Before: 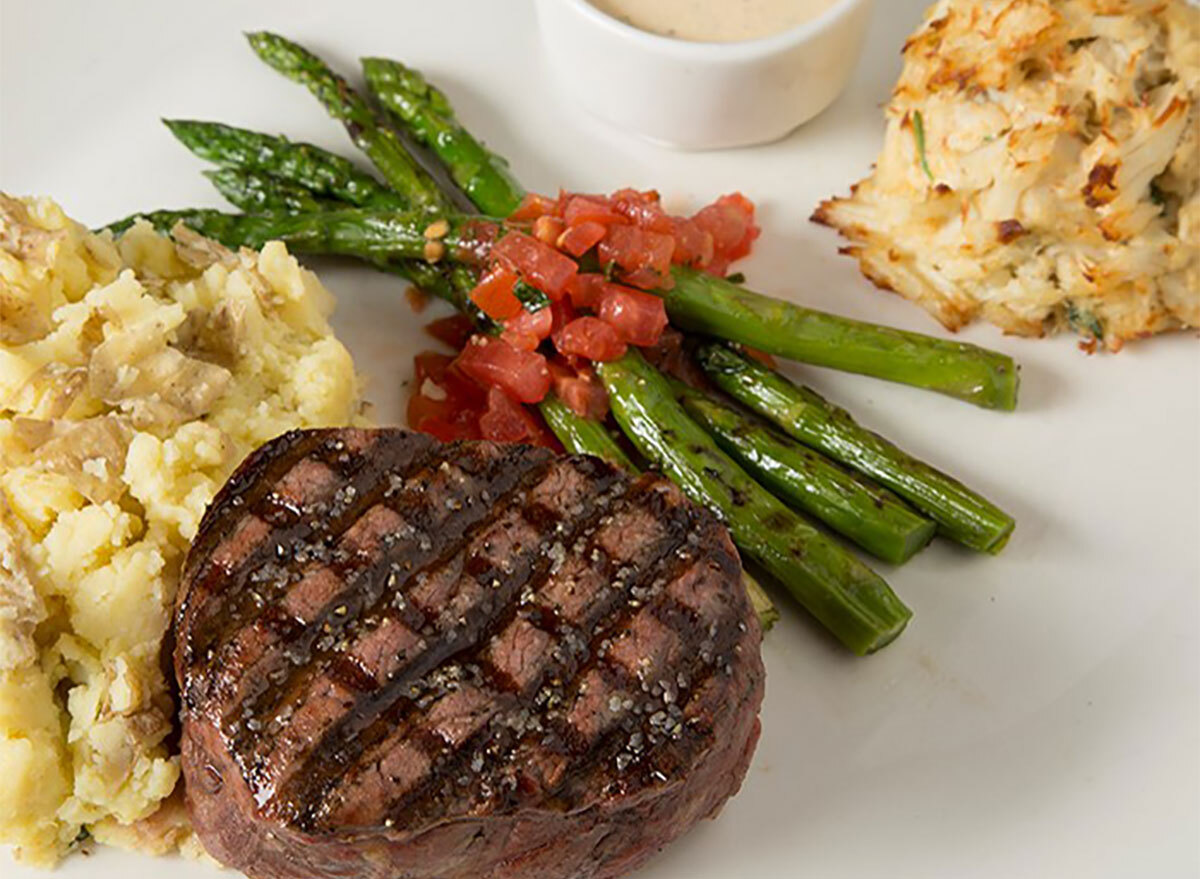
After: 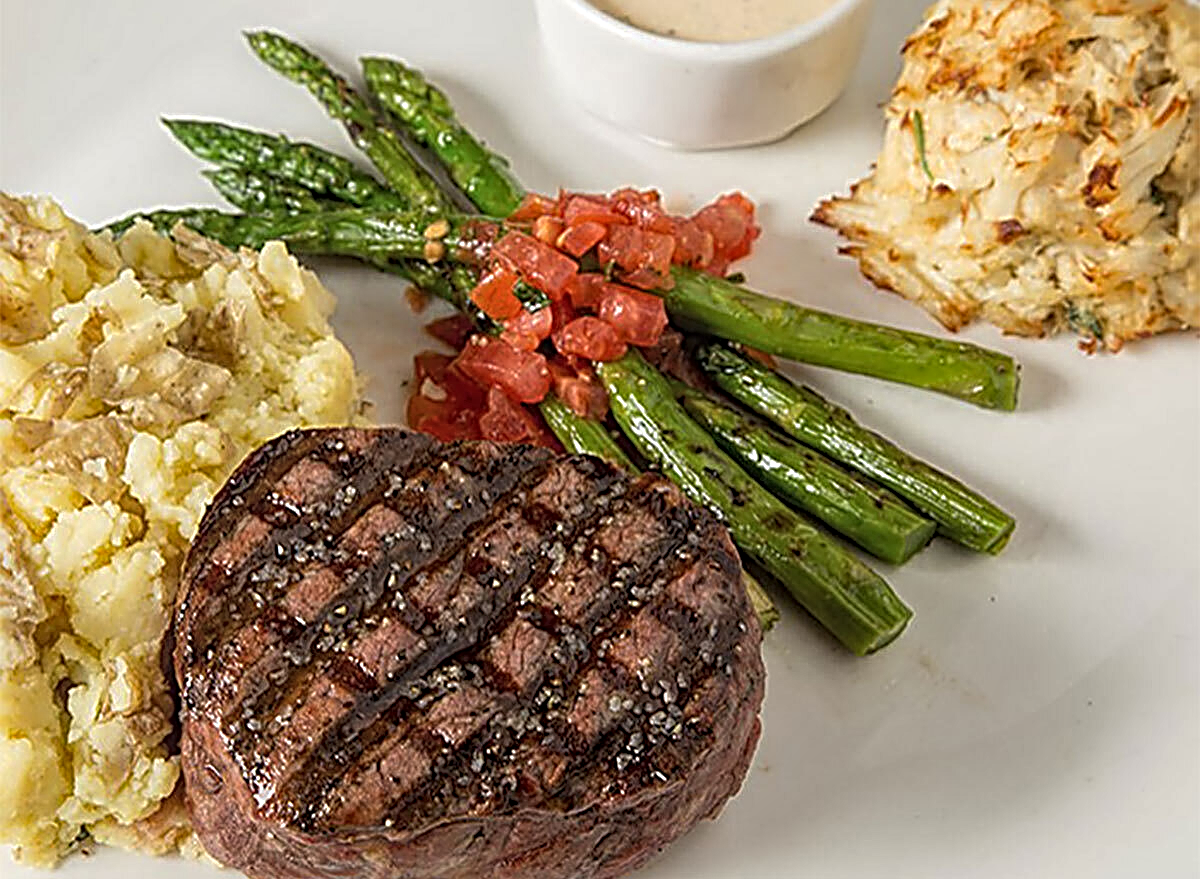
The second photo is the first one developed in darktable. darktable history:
sharpen: radius 3.69, amount 0.928
local contrast: highlights 74%, shadows 55%, detail 176%, midtone range 0.207
